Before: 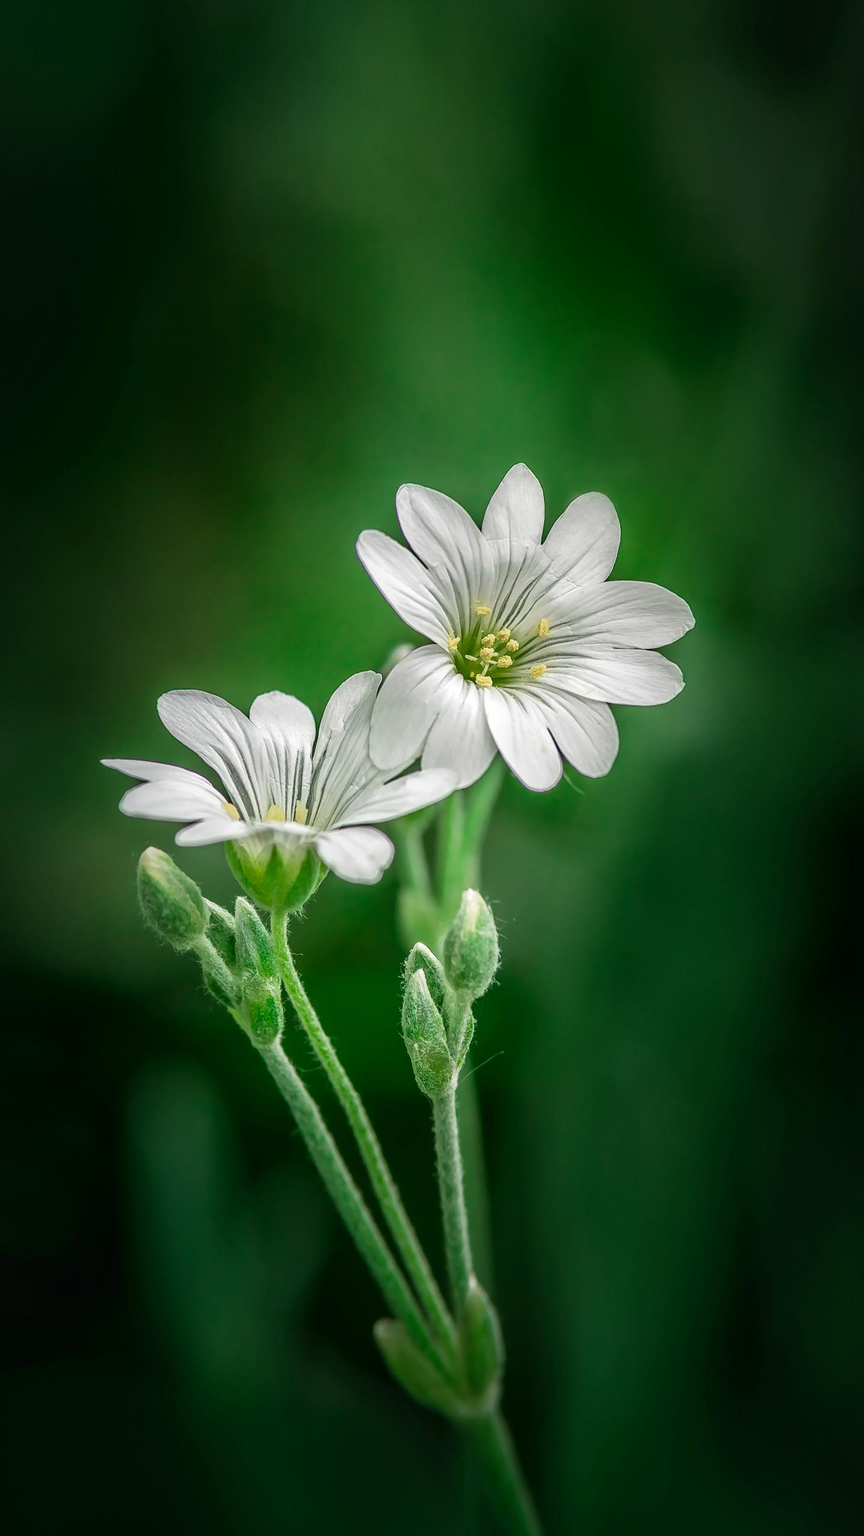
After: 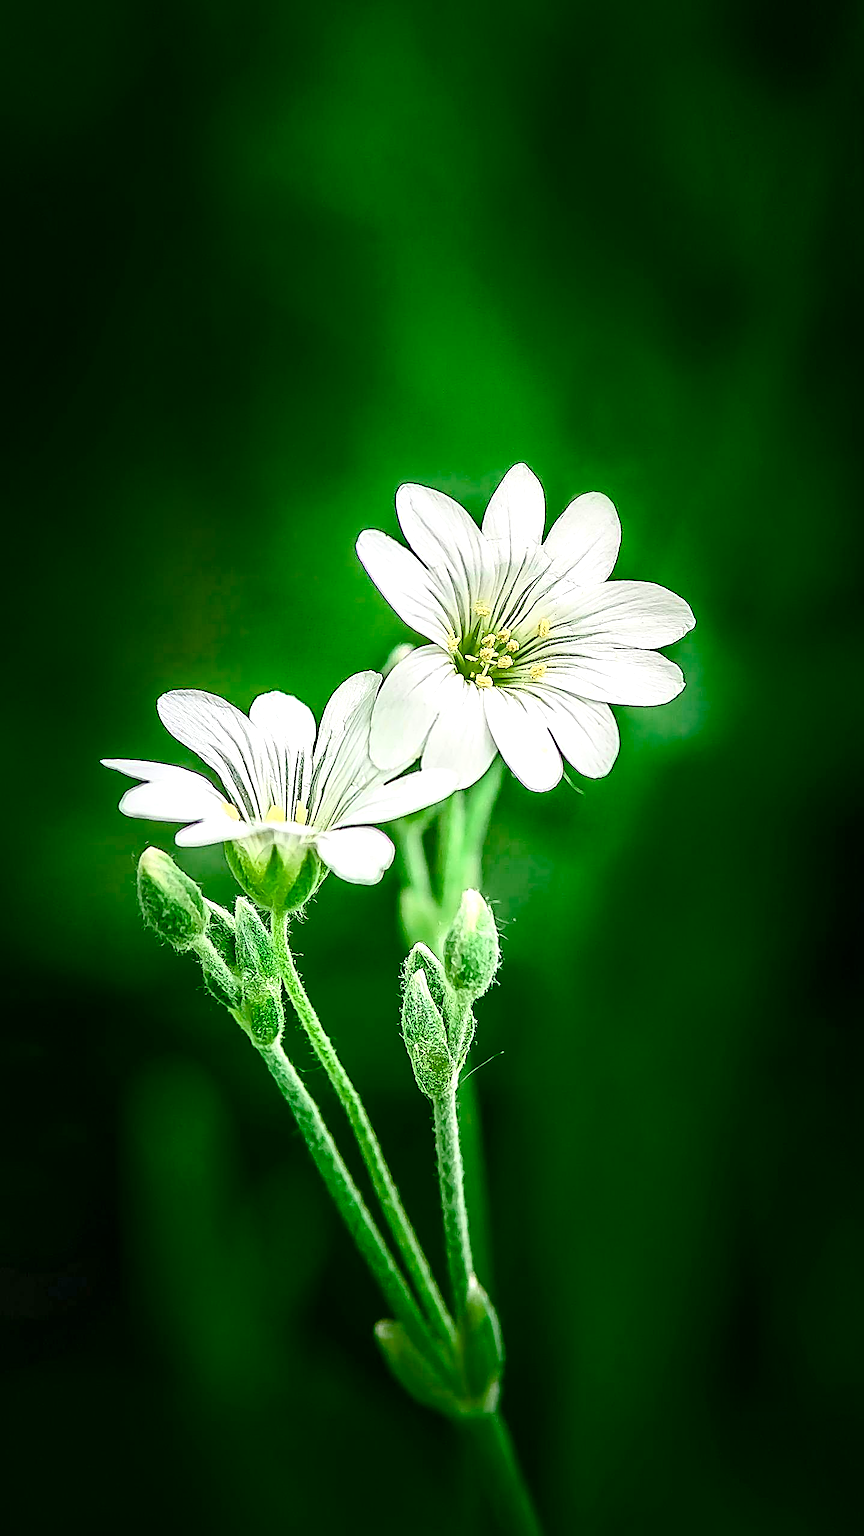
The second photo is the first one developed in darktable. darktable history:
contrast brightness saturation: saturation -0.162
tone curve: curves: ch0 [(0, 0) (0.389, 0.458) (0.745, 0.82) (0.849, 0.917) (0.919, 0.969) (1, 1)]; ch1 [(0, 0) (0.437, 0.404) (0.5, 0.5) (0.529, 0.55) (0.58, 0.6) (0.616, 0.649) (1, 1)]; ch2 [(0, 0) (0.442, 0.428) (0.5, 0.5) (0.525, 0.543) (0.585, 0.62) (1, 1)], color space Lab, independent channels, preserve colors none
sharpen: amount 2
exposure: exposure 0.739 EV, compensate highlight preservation false
color balance rgb: shadows lift › chroma 1.047%, shadows lift › hue 214.83°, perceptual saturation grading › global saturation 20%, perceptual saturation grading › highlights -24.783%, perceptual saturation grading › shadows 49.818%, saturation formula JzAzBz (2021)
